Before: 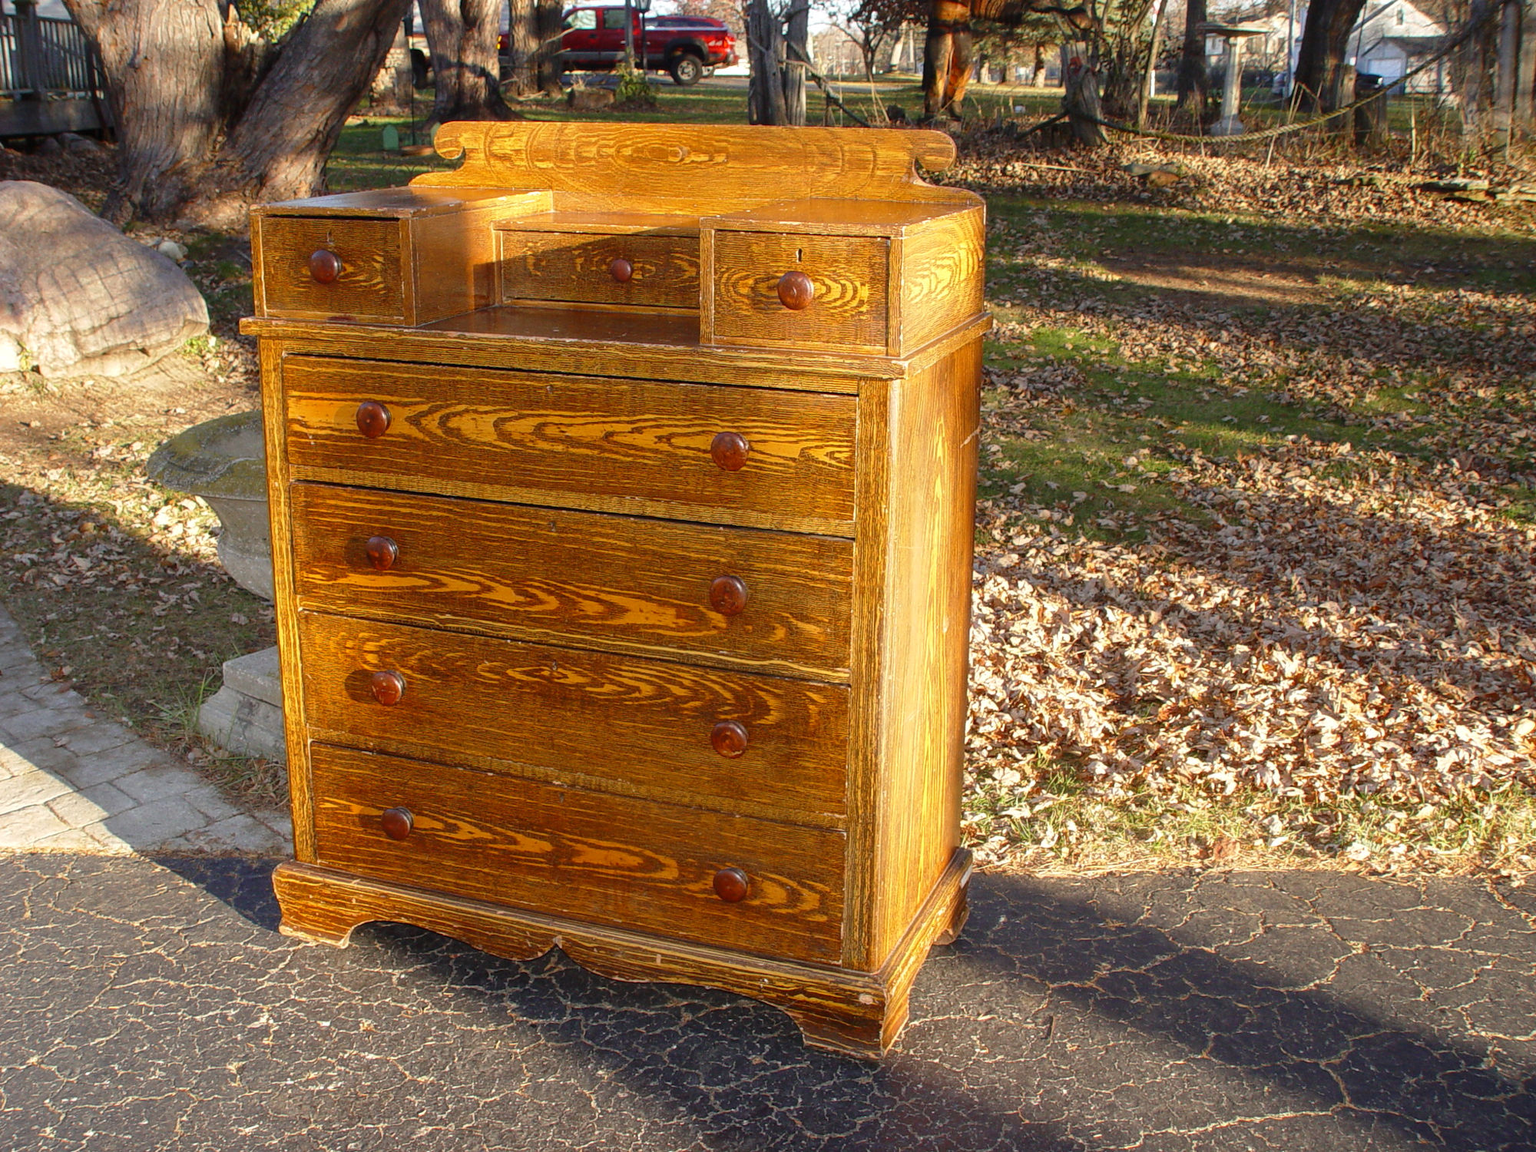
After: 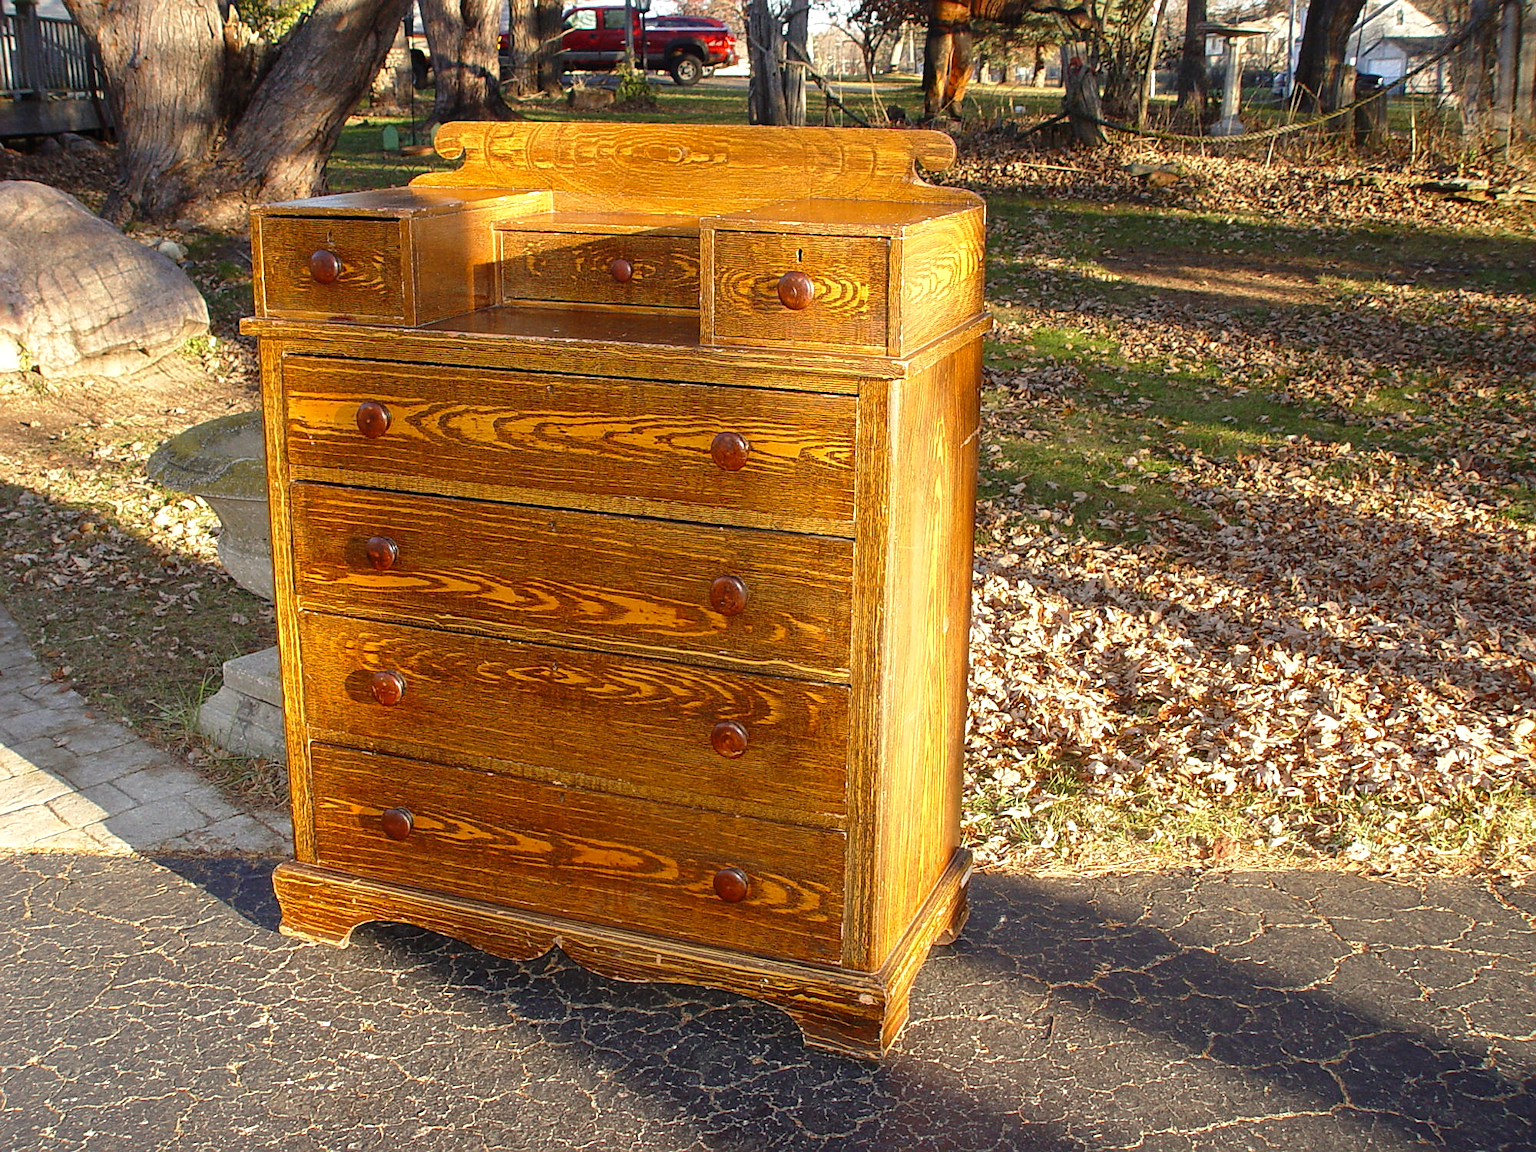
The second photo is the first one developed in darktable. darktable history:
sharpen: on, module defaults
color correction: highlights b* 2.9
levels: levels [0, 0.476, 0.951]
